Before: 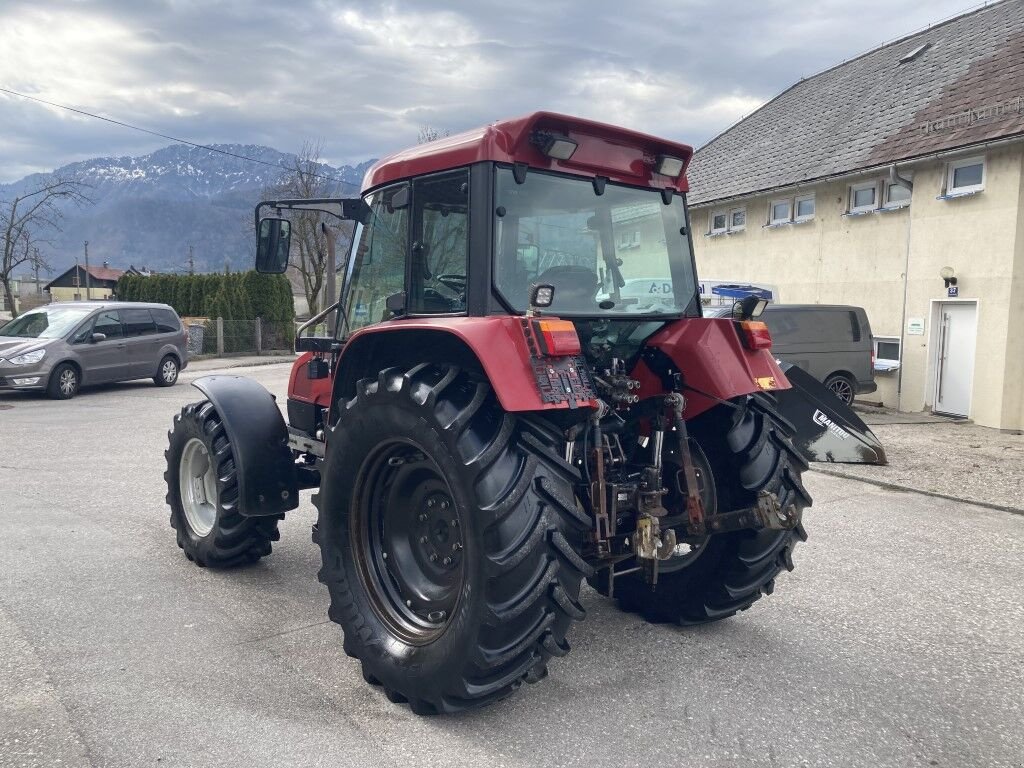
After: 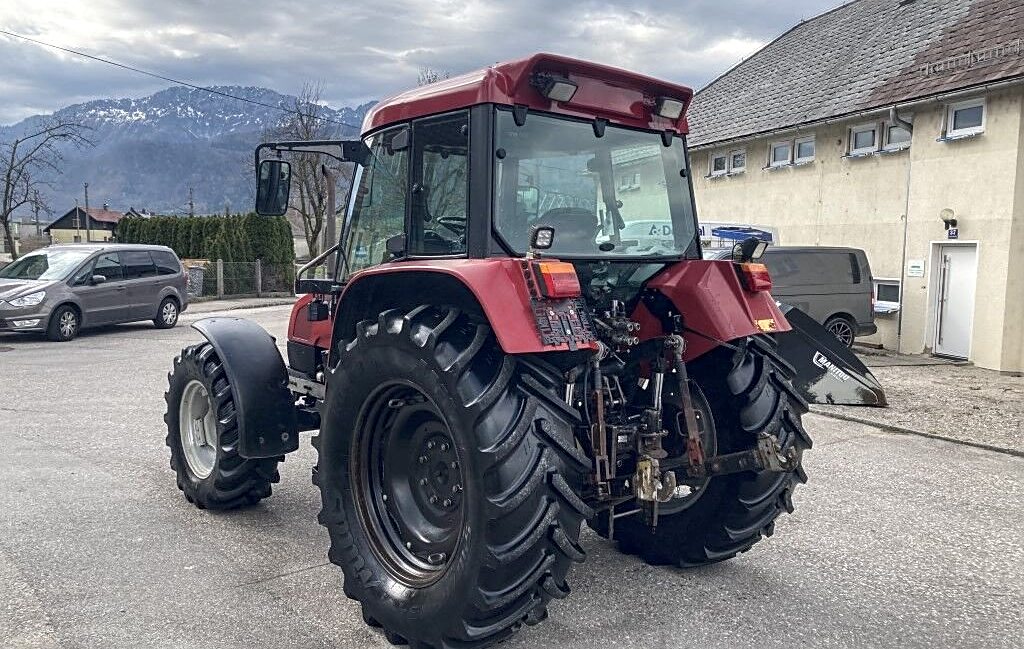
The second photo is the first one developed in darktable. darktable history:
local contrast: detail 130%
exposure: compensate exposure bias true, compensate highlight preservation false
sharpen: on, module defaults
crop: top 7.587%, bottom 7.853%
